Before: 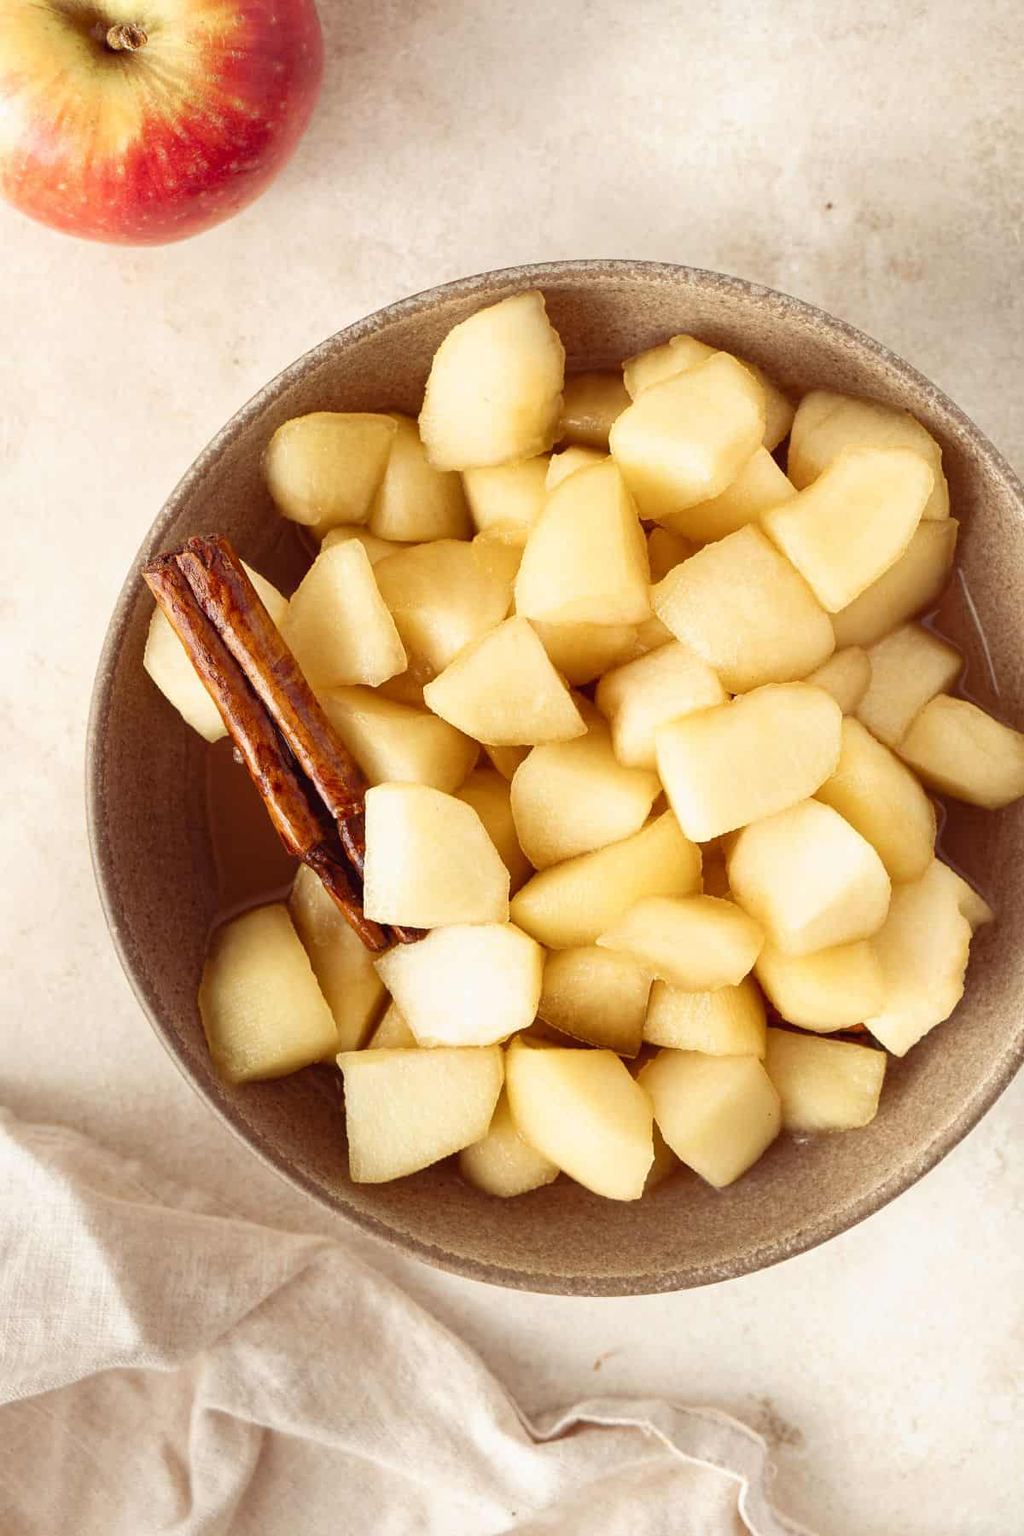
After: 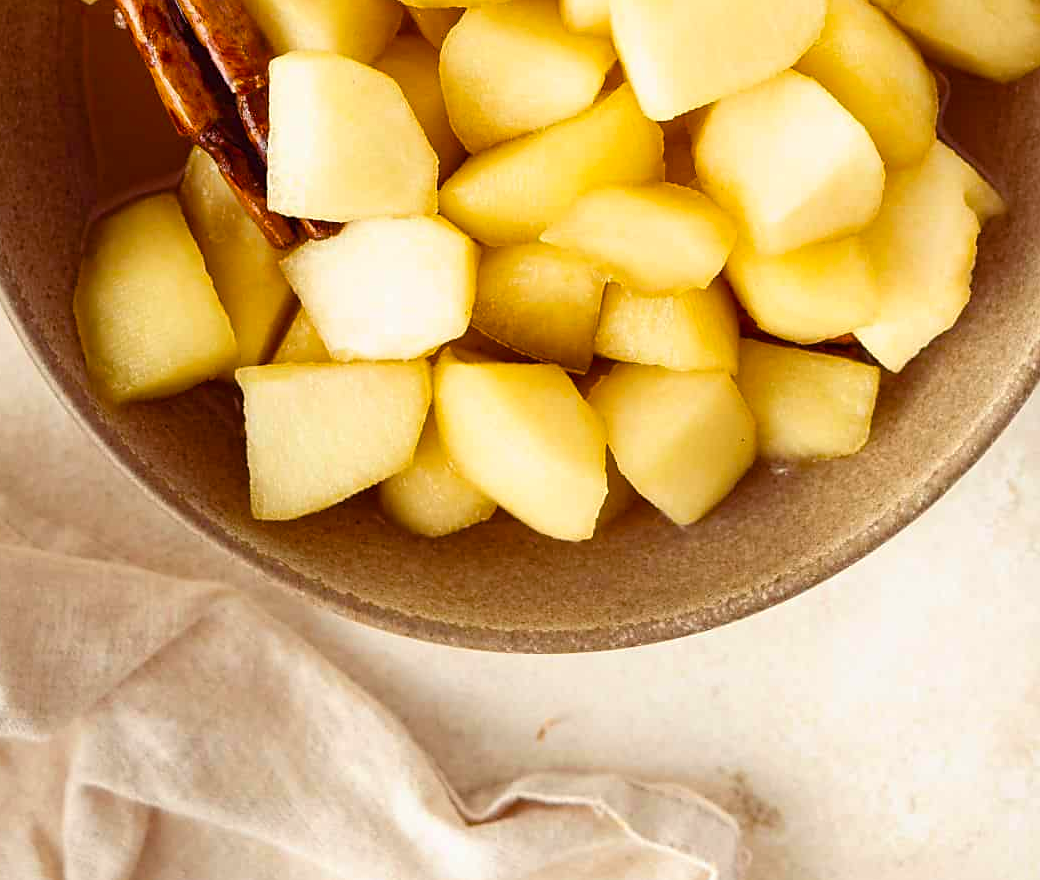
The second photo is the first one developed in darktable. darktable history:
crop and rotate: left 13.306%, top 48.129%, bottom 2.928%
sharpen: radius 1.864, amount 0.398, threshold 1.271
color balance rgb: perceptual saturation grading › global saturation 25%, global vibrance 20%
